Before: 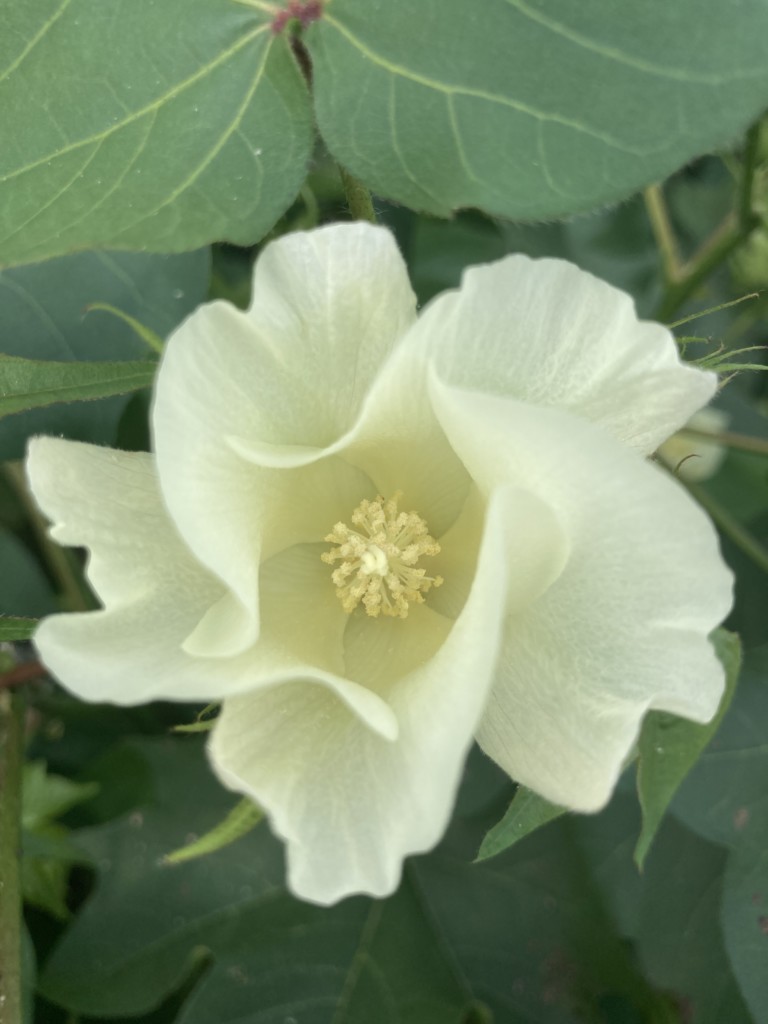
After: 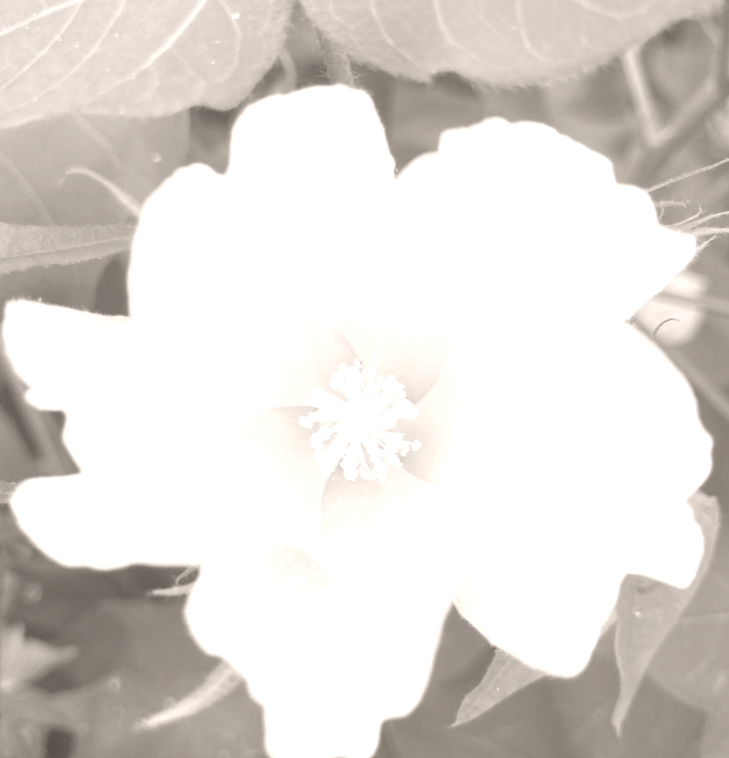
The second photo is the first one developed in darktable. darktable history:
colorize: hue 34.49°, saturation 35.33%, source mix 100%, lightness 55%, version 1
crop and rotate: left 2.991%, top 13.302%, right 1.981%, bottom 12.636%
